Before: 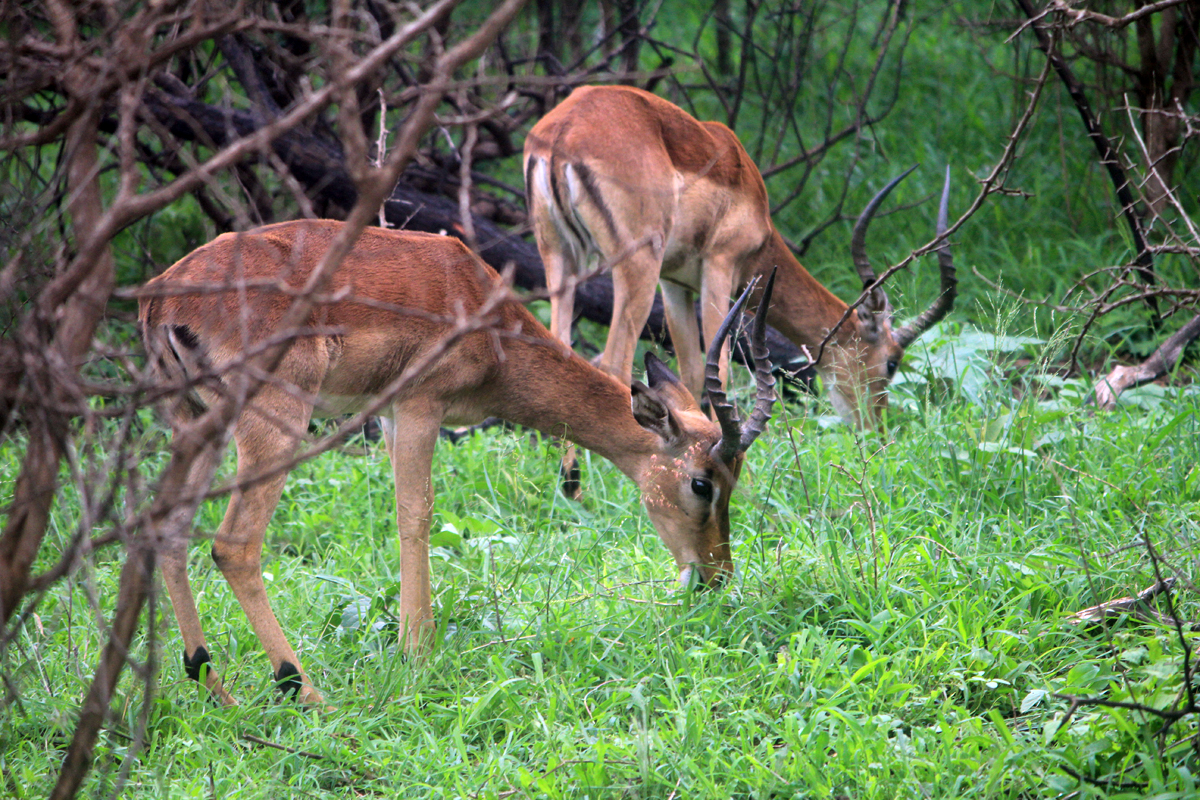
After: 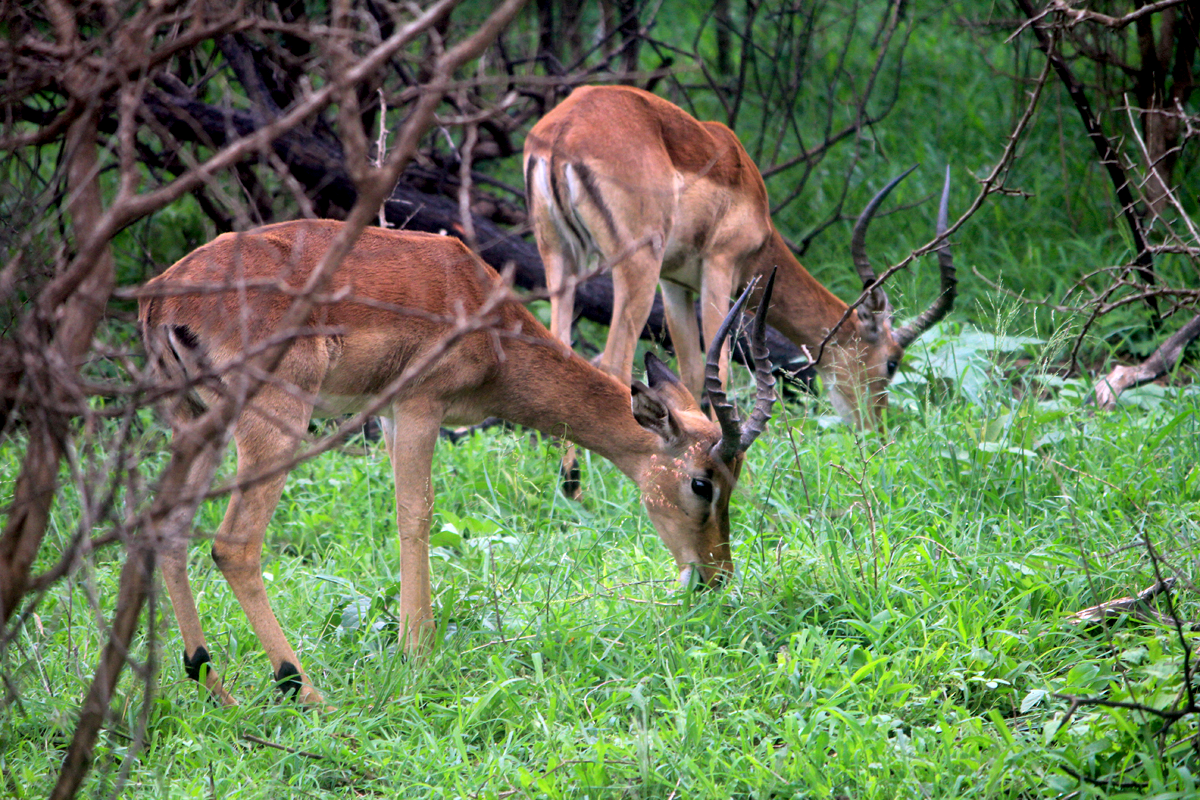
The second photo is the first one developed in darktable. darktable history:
exposure: black level correction 0.006, compensate highlight preservation false
